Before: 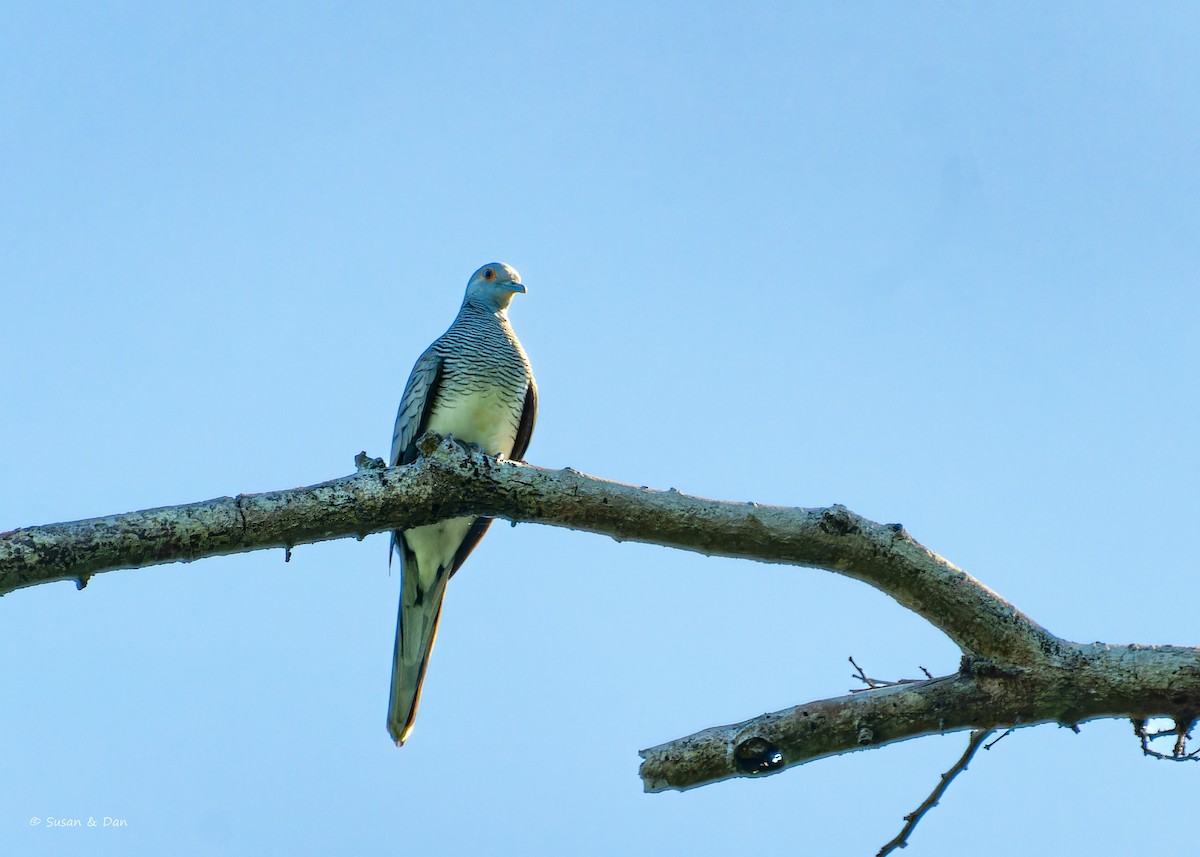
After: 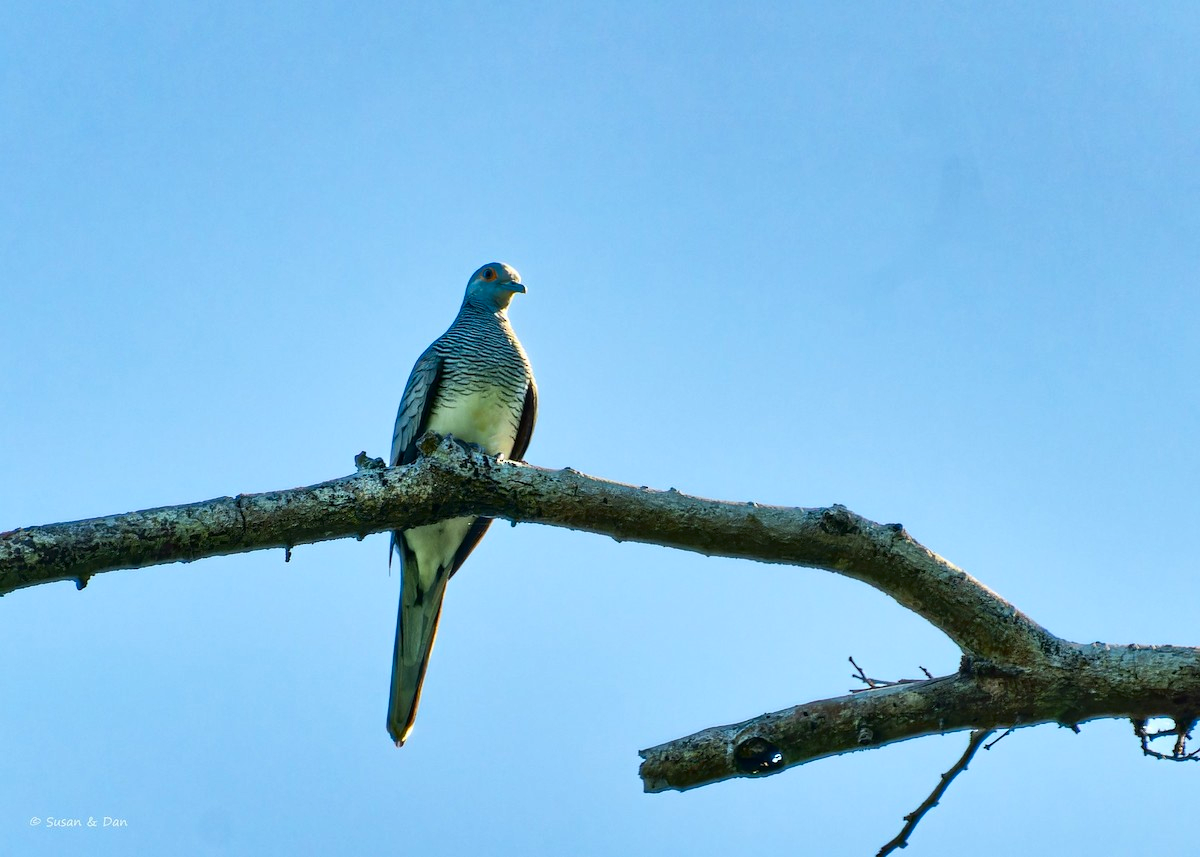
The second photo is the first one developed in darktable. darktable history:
shadows and highlights: soften with gaussian
contrast brightness saturation: contrast 0.148, brightness -0.008, saturation 0.096
